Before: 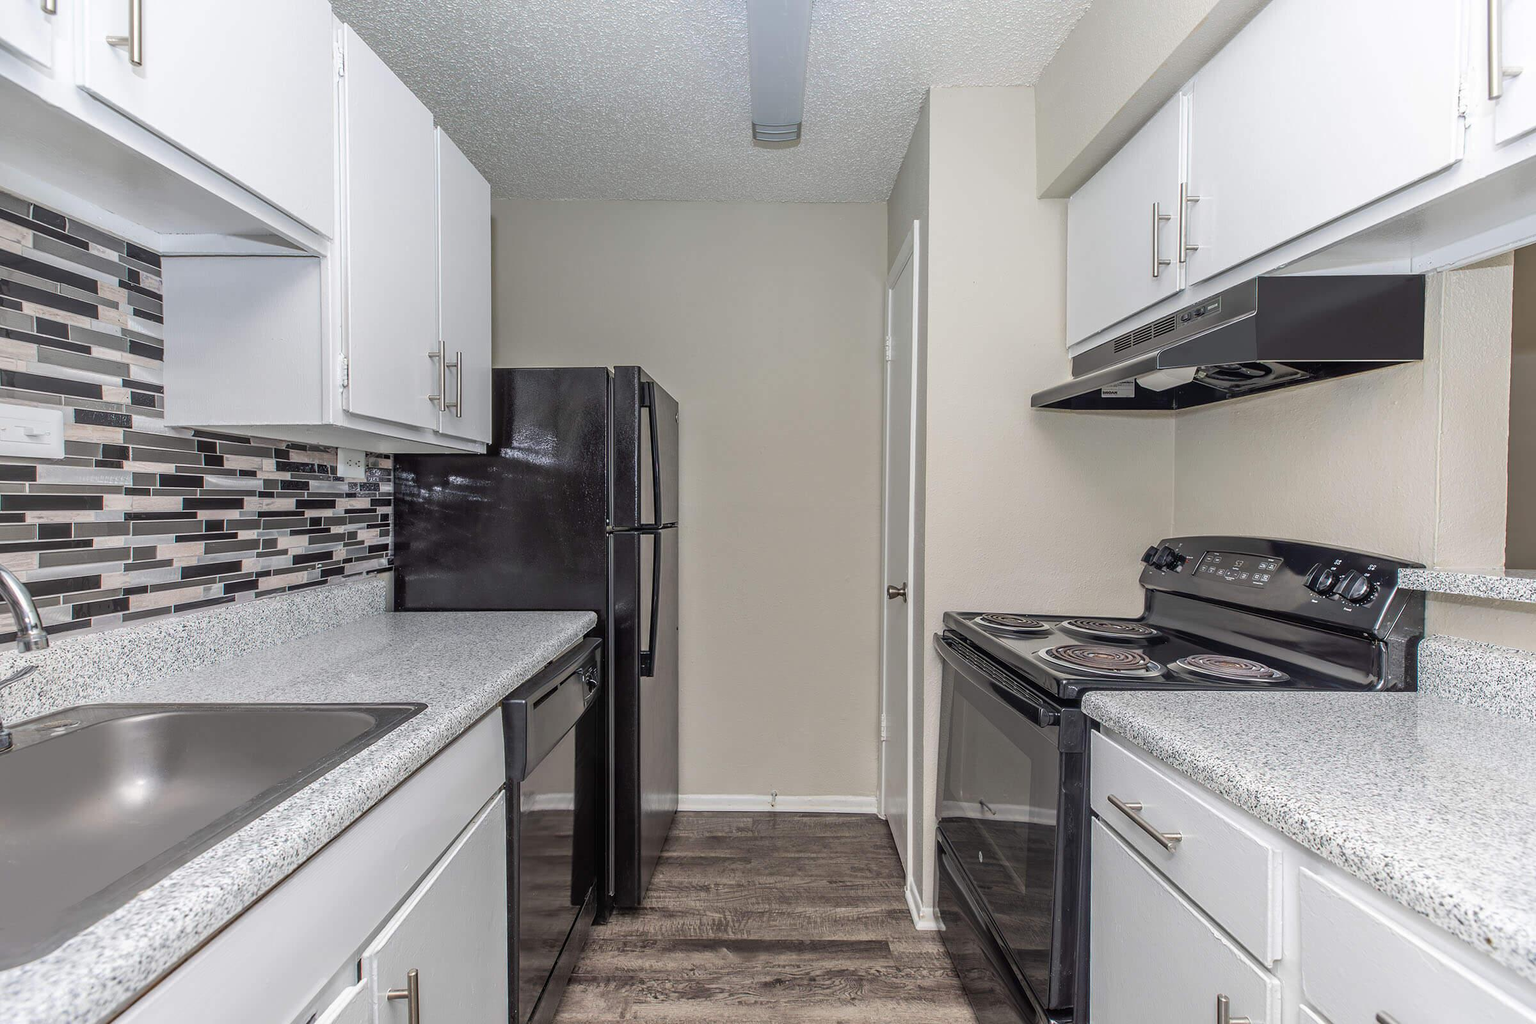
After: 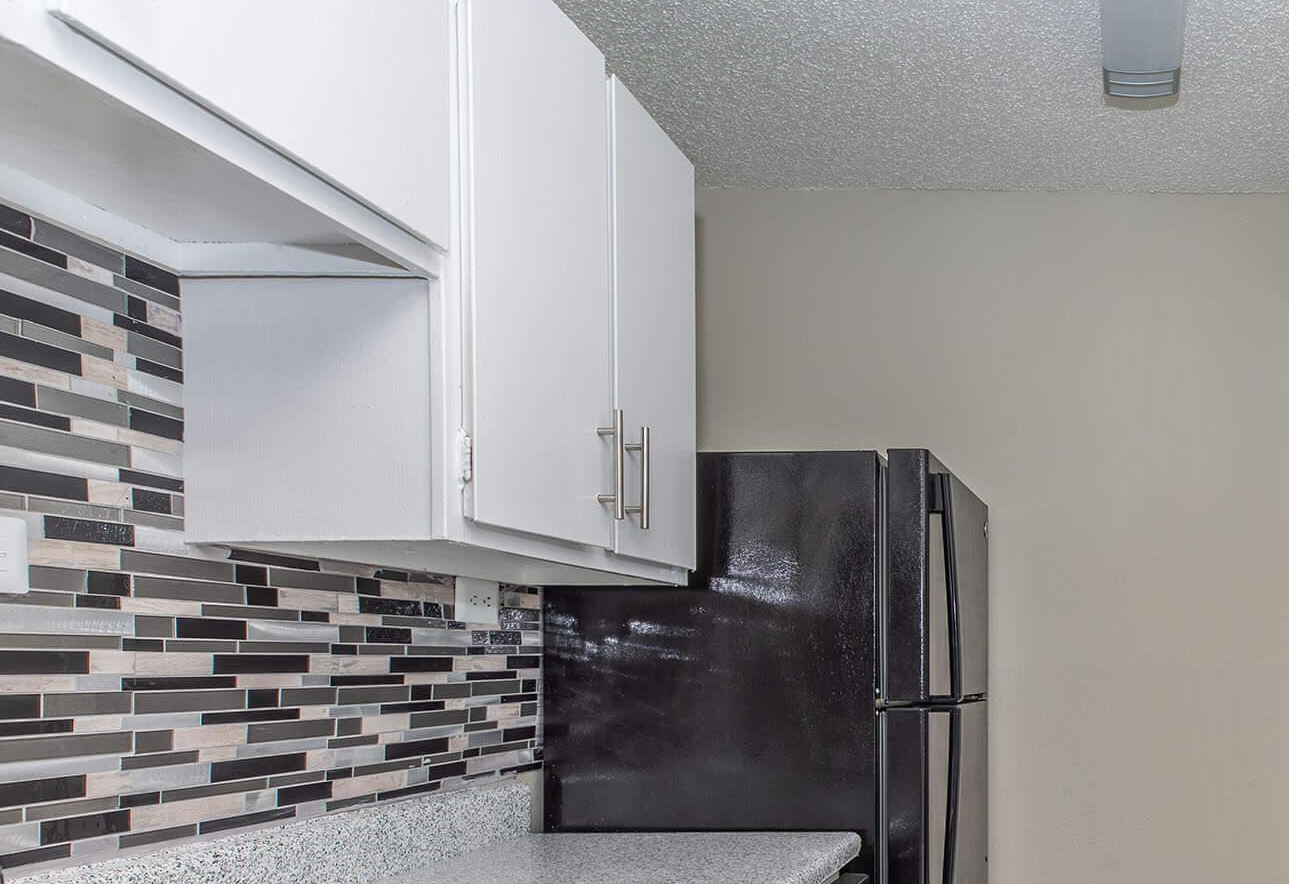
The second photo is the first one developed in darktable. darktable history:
crop and rotate: left 3.029%, top 7.688%, right 43.25%, bottom 37.011%
